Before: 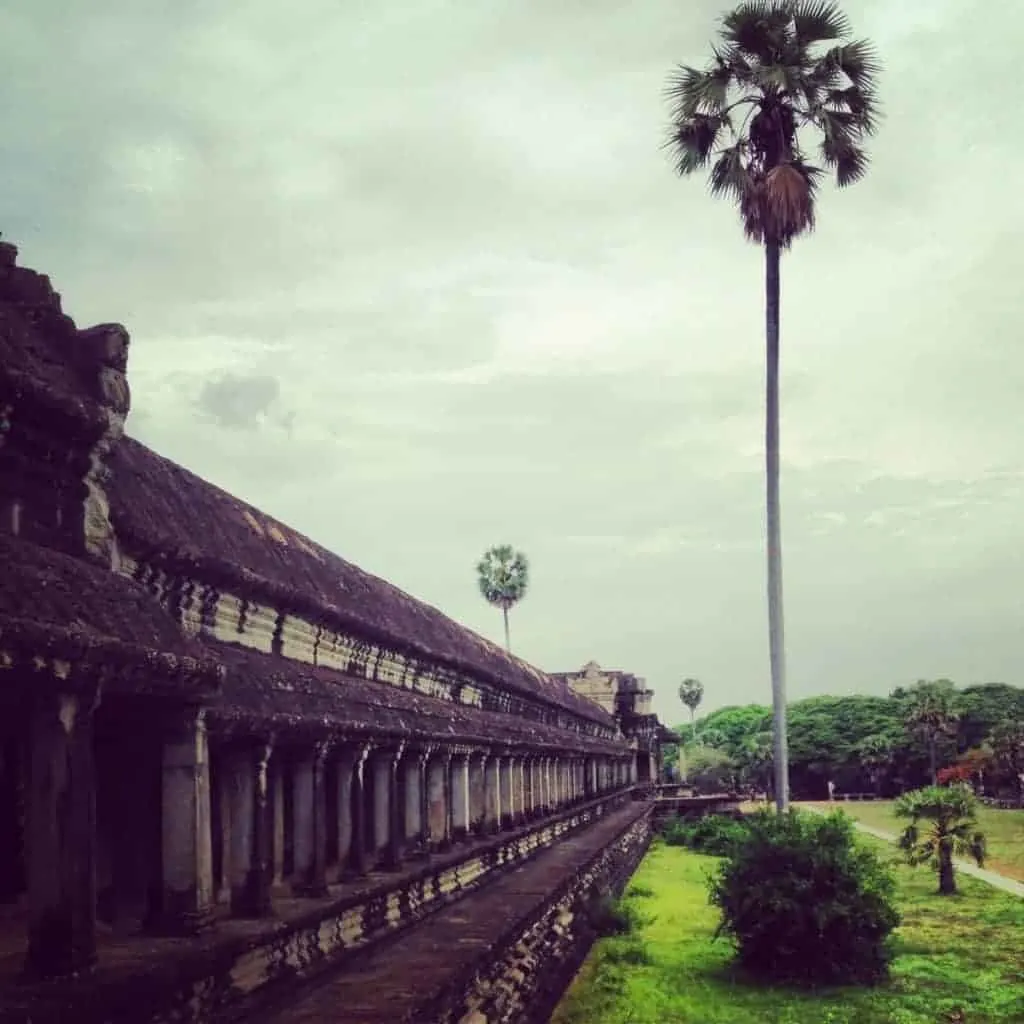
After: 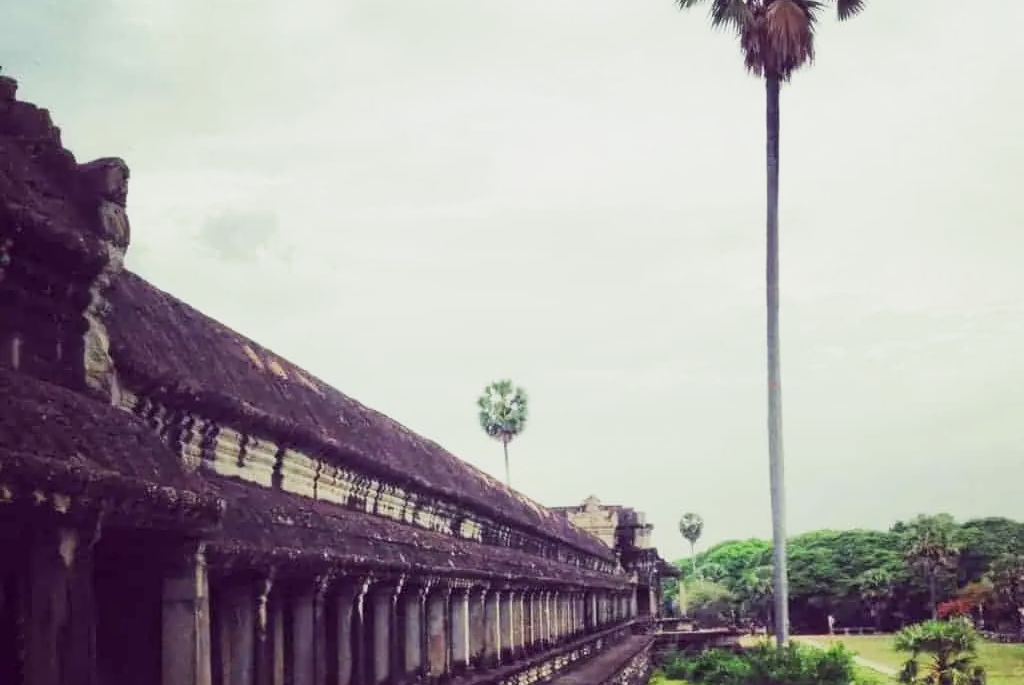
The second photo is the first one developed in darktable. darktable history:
crop: top 16.276%, bottom 16.775%
base curve: curves: ch0 [(0, 0) (0.088, 0.125) (0.176, 0.251) (0.354, 0.501) (0.613, 0.749) (1, 0.877)], preserve colors none
